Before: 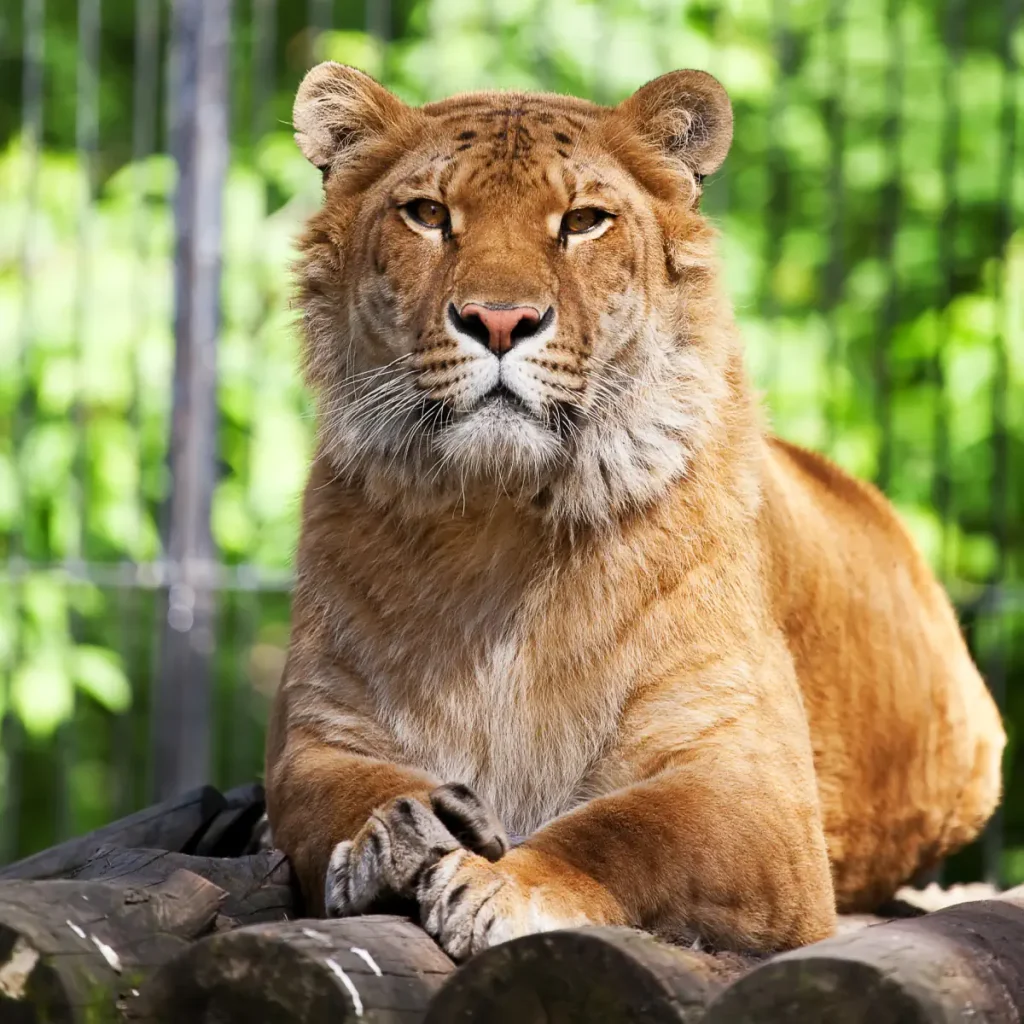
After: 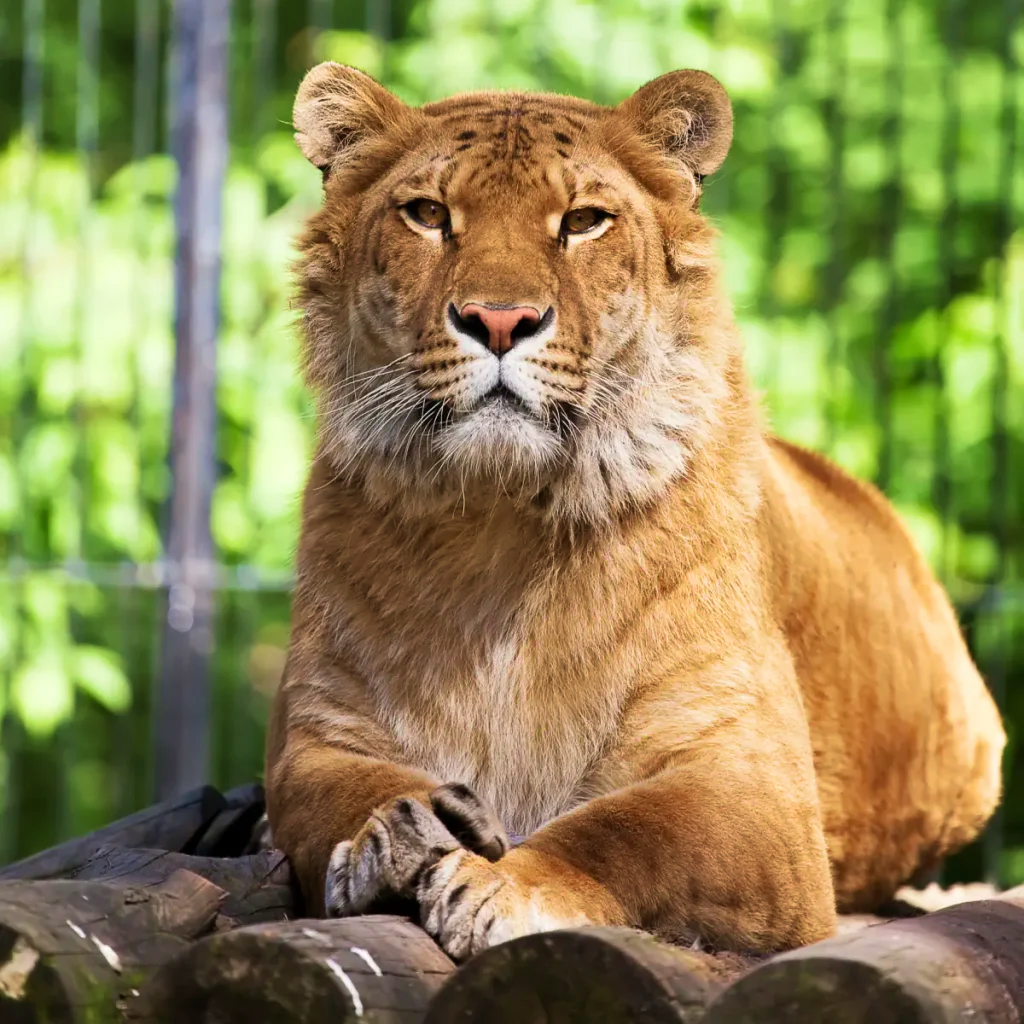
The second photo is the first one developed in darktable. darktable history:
velvia: strength 44.7%
